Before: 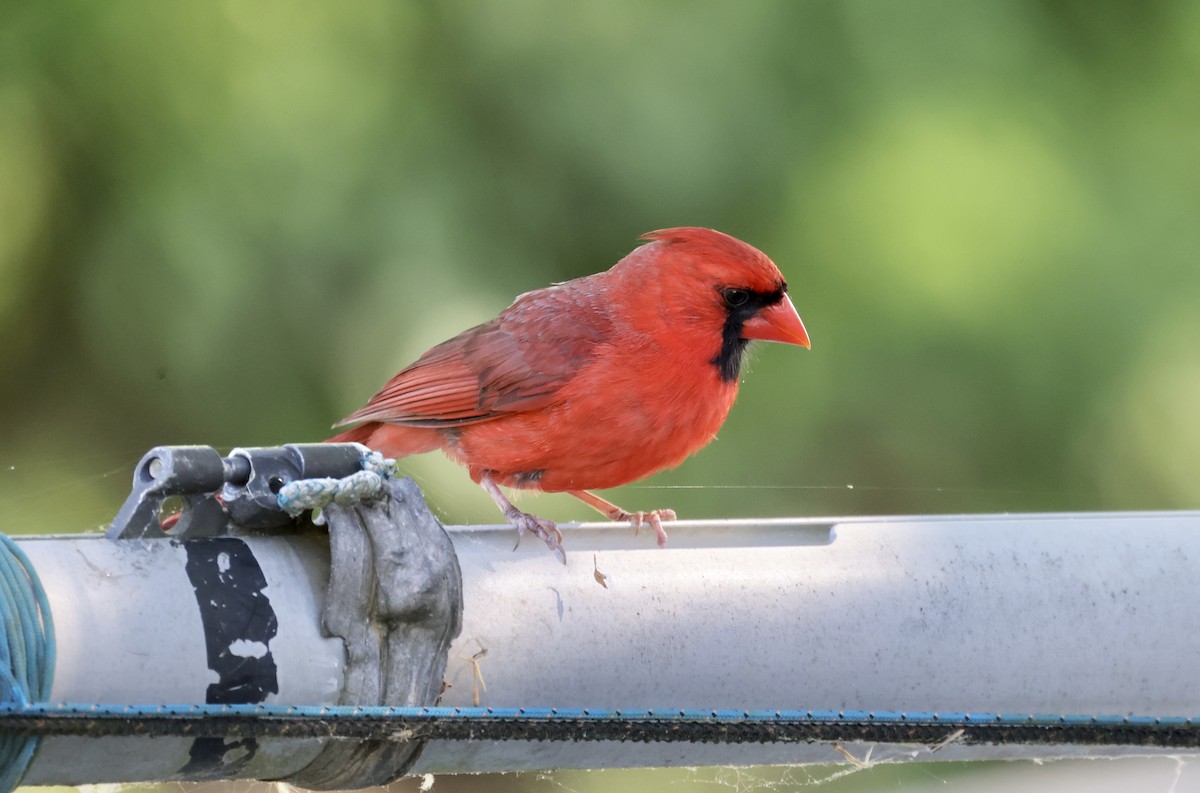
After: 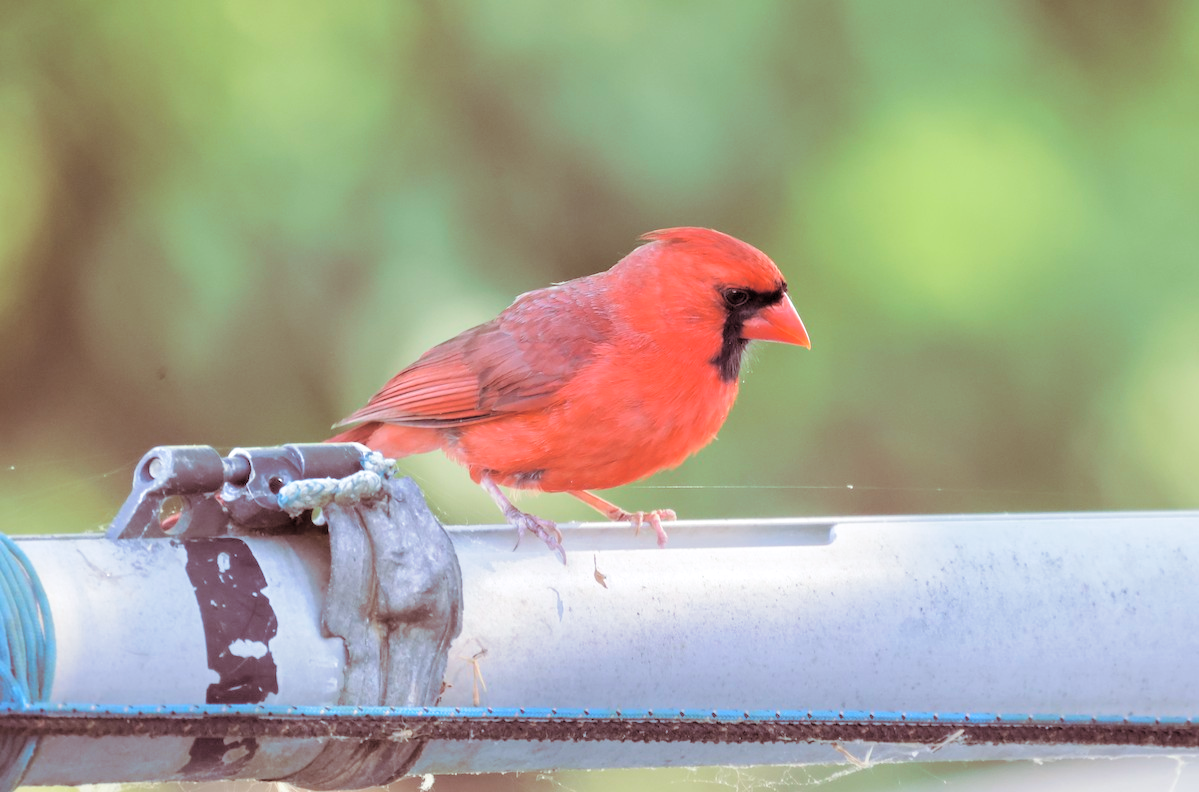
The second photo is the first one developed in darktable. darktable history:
contrast brightness saturation: brightness 0.28
split-toning: on, module defaults
color calibration: illuminant as shot in camera, x 0.358, y 0.373, temperature 4628.91 K
